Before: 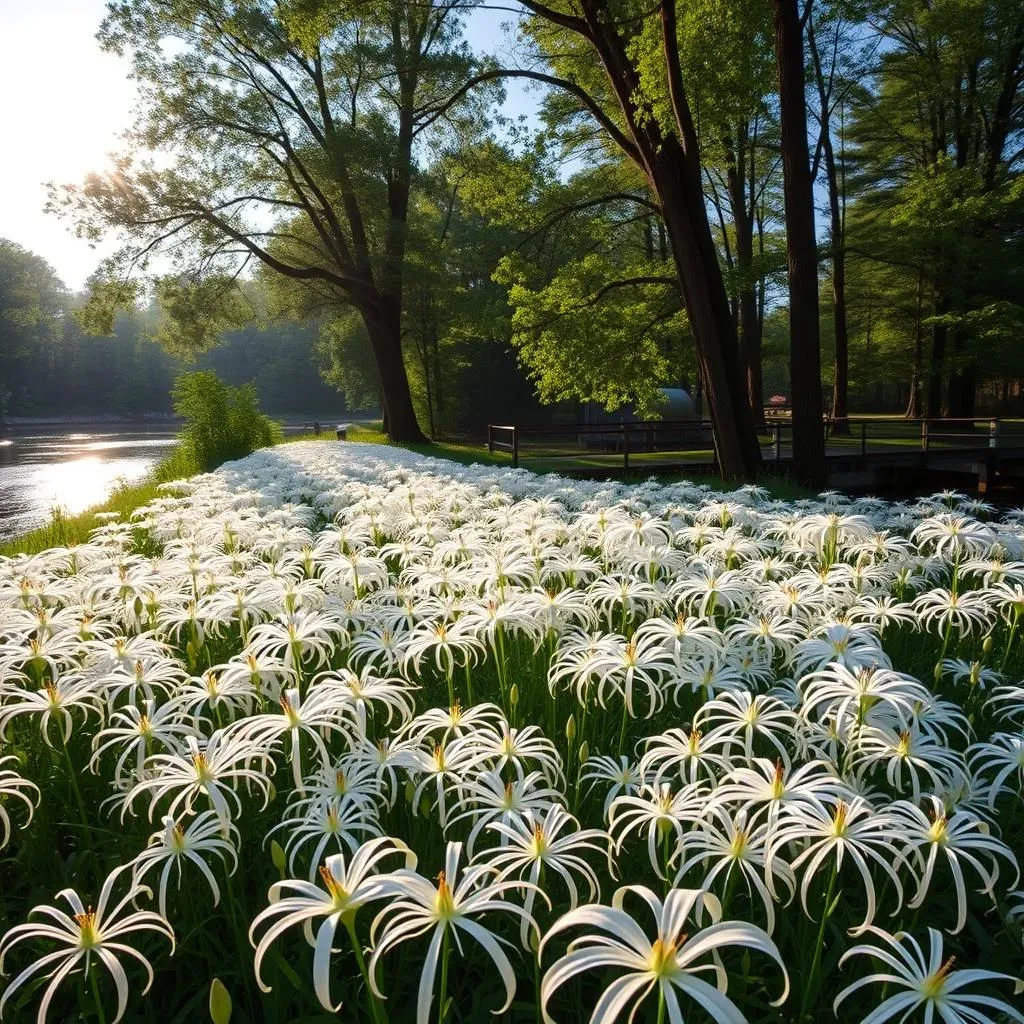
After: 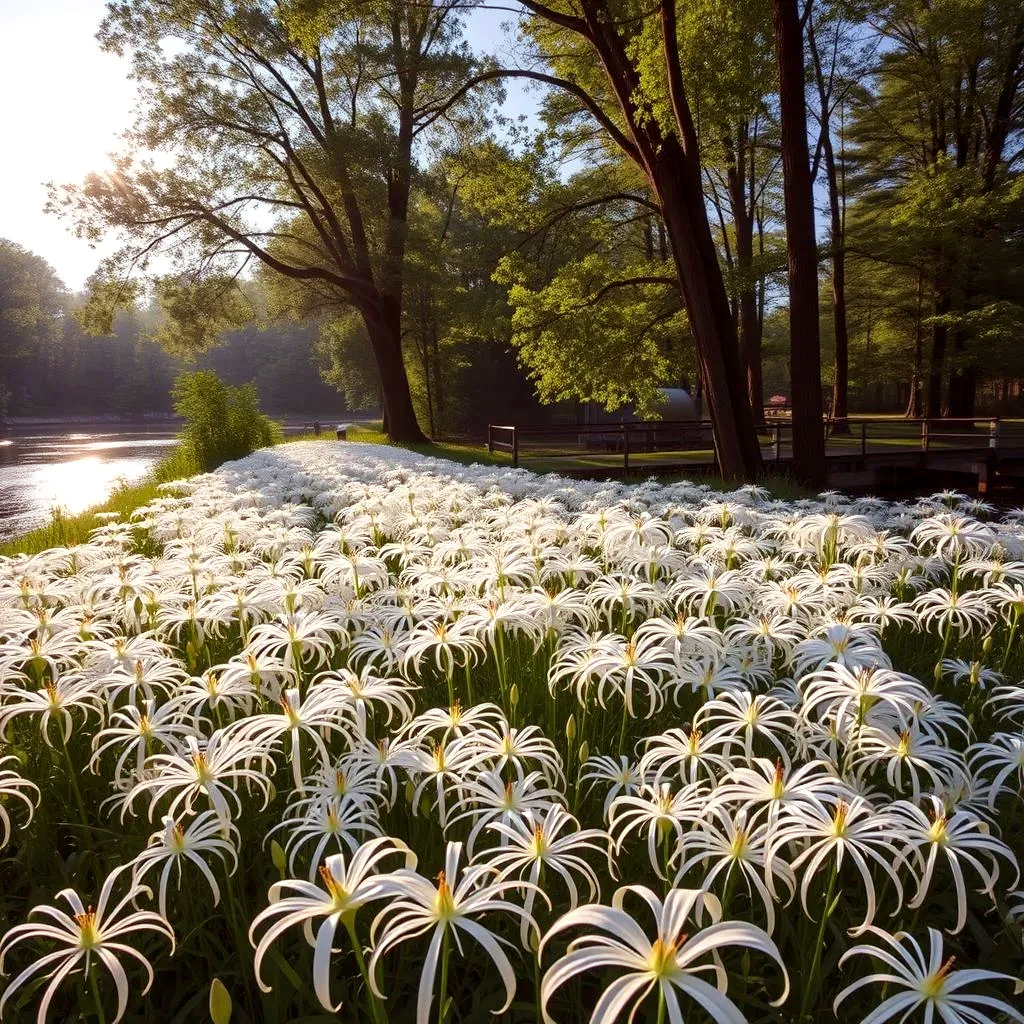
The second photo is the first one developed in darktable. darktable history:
local contrast: mode bilateral grid, contrast 20, coarseness 50, detail 120%, midtone range 0.2
rgb levels: mode RGB, independent channels, levels [[0, 0.474, 1], [0, 0.5, 1], [0, 0.5, 1]]
